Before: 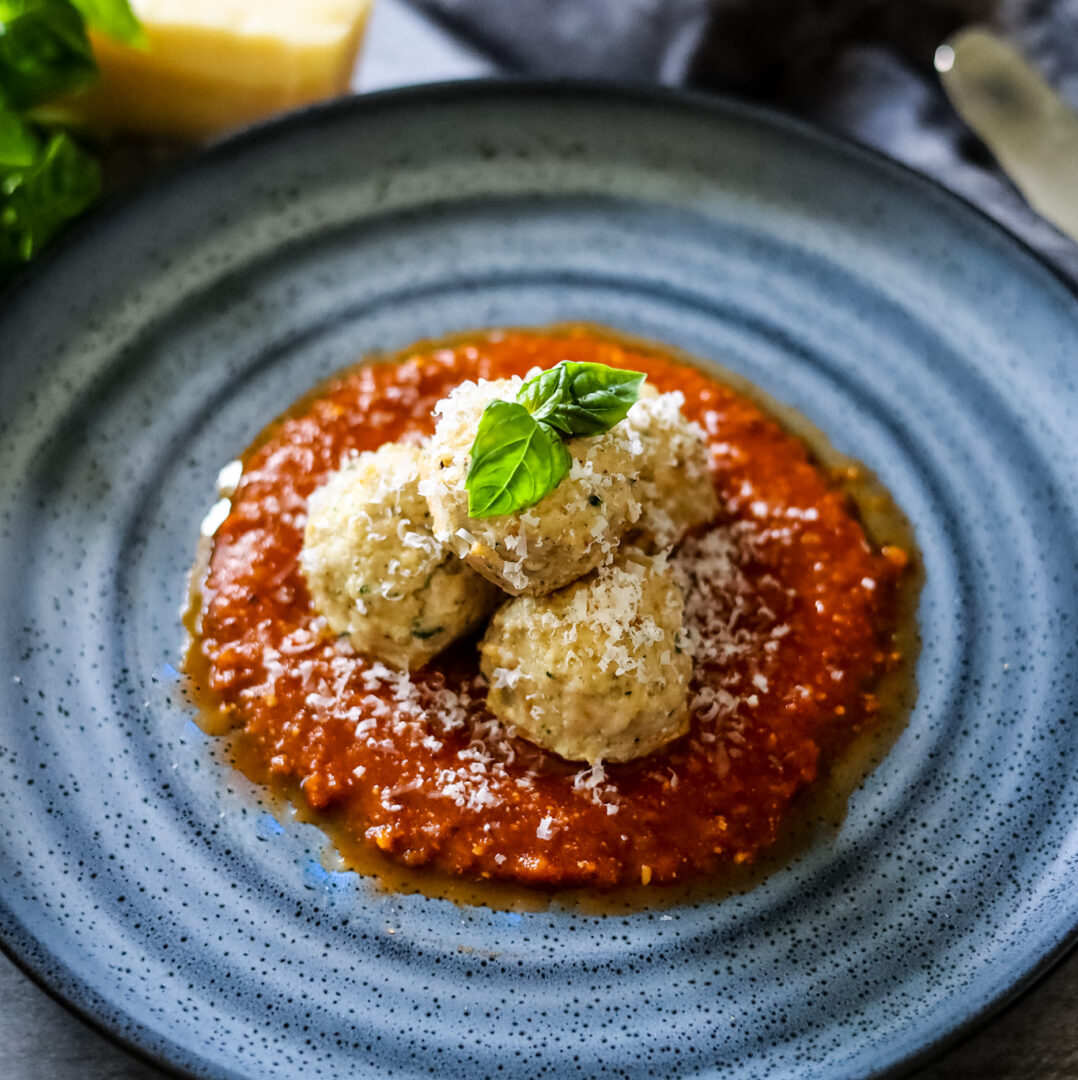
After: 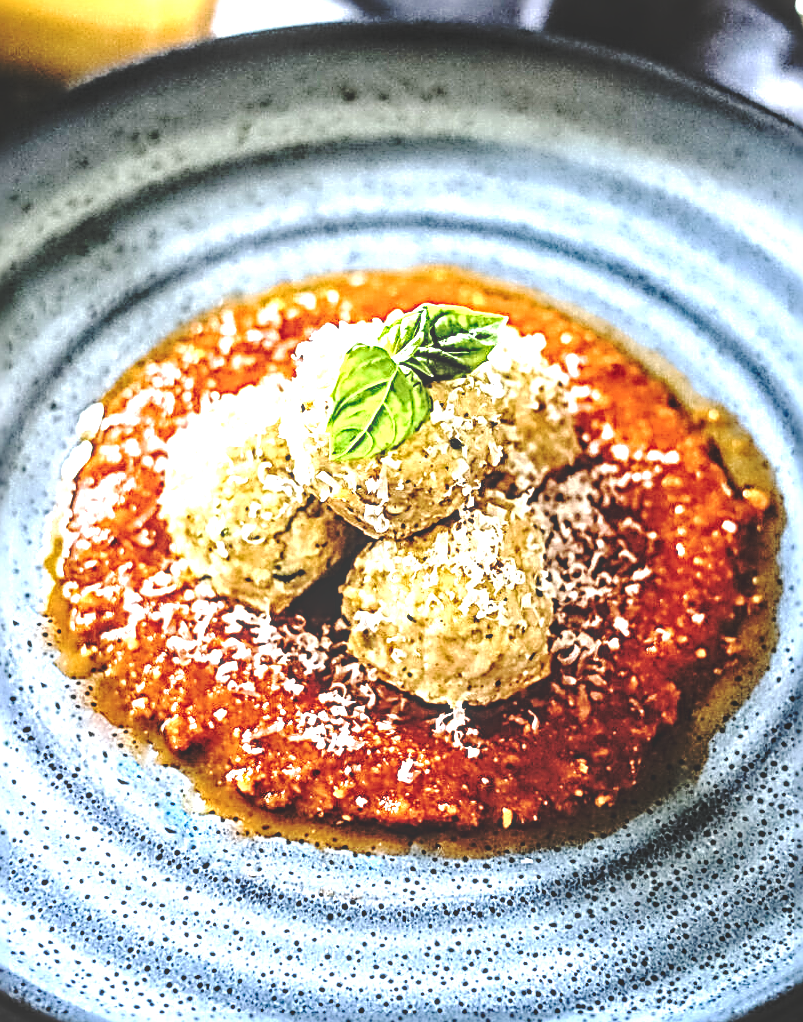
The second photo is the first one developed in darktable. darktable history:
crop and rotate: left 12.96%, top 5.289%, right 12.515%
base curve: curves: ch0 [(0, 0.024) (0.055, 0.065) (0.121, 0.166) (0.236, 0.319) (0.693, 0.726) (1, 1)], preserve colors none
sharpen: radius 3.2, amount 1.721
exposure: exposure 0.805 EV, compensate highlight preservation false
local contrast: on, module defaults
contrast brightness saturation: contrast 0.005, saturation -0.061
tone equalizer: -8 EV -0.716 EV, -7 EV -0.677 EV, -6 EV -0.637 EV, -5 EV -0.372 EV, -3 EV 0.371 EV, -2 EV 0.6 EV, -1 EV 0.675 EV, +0 EV 0.768 EV
